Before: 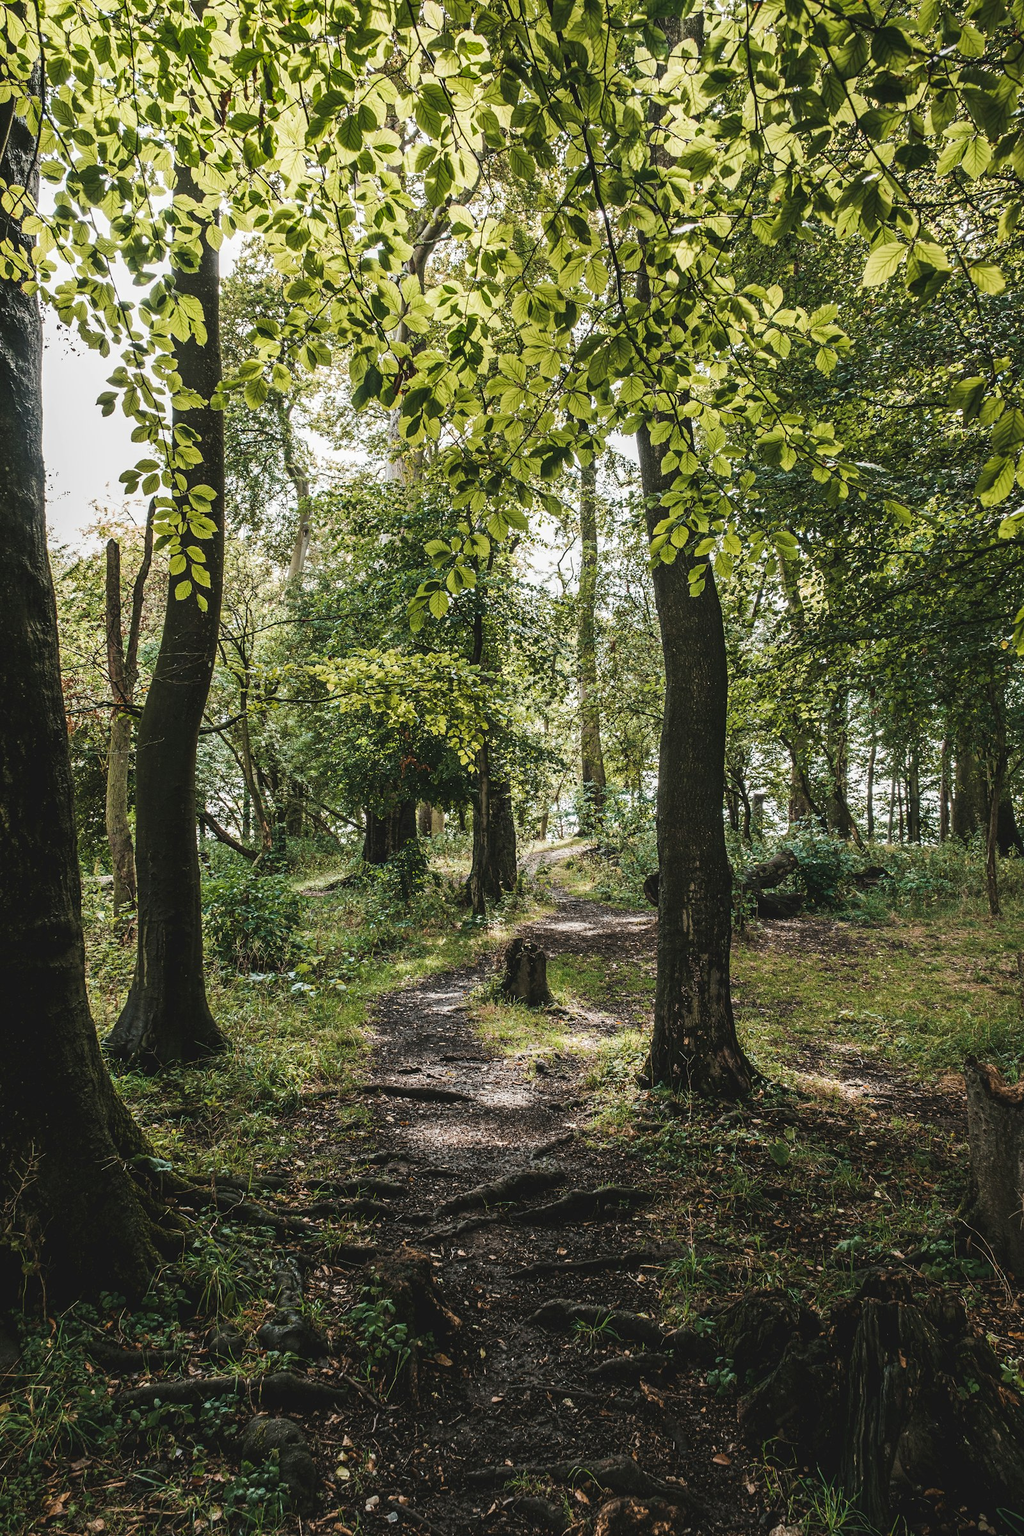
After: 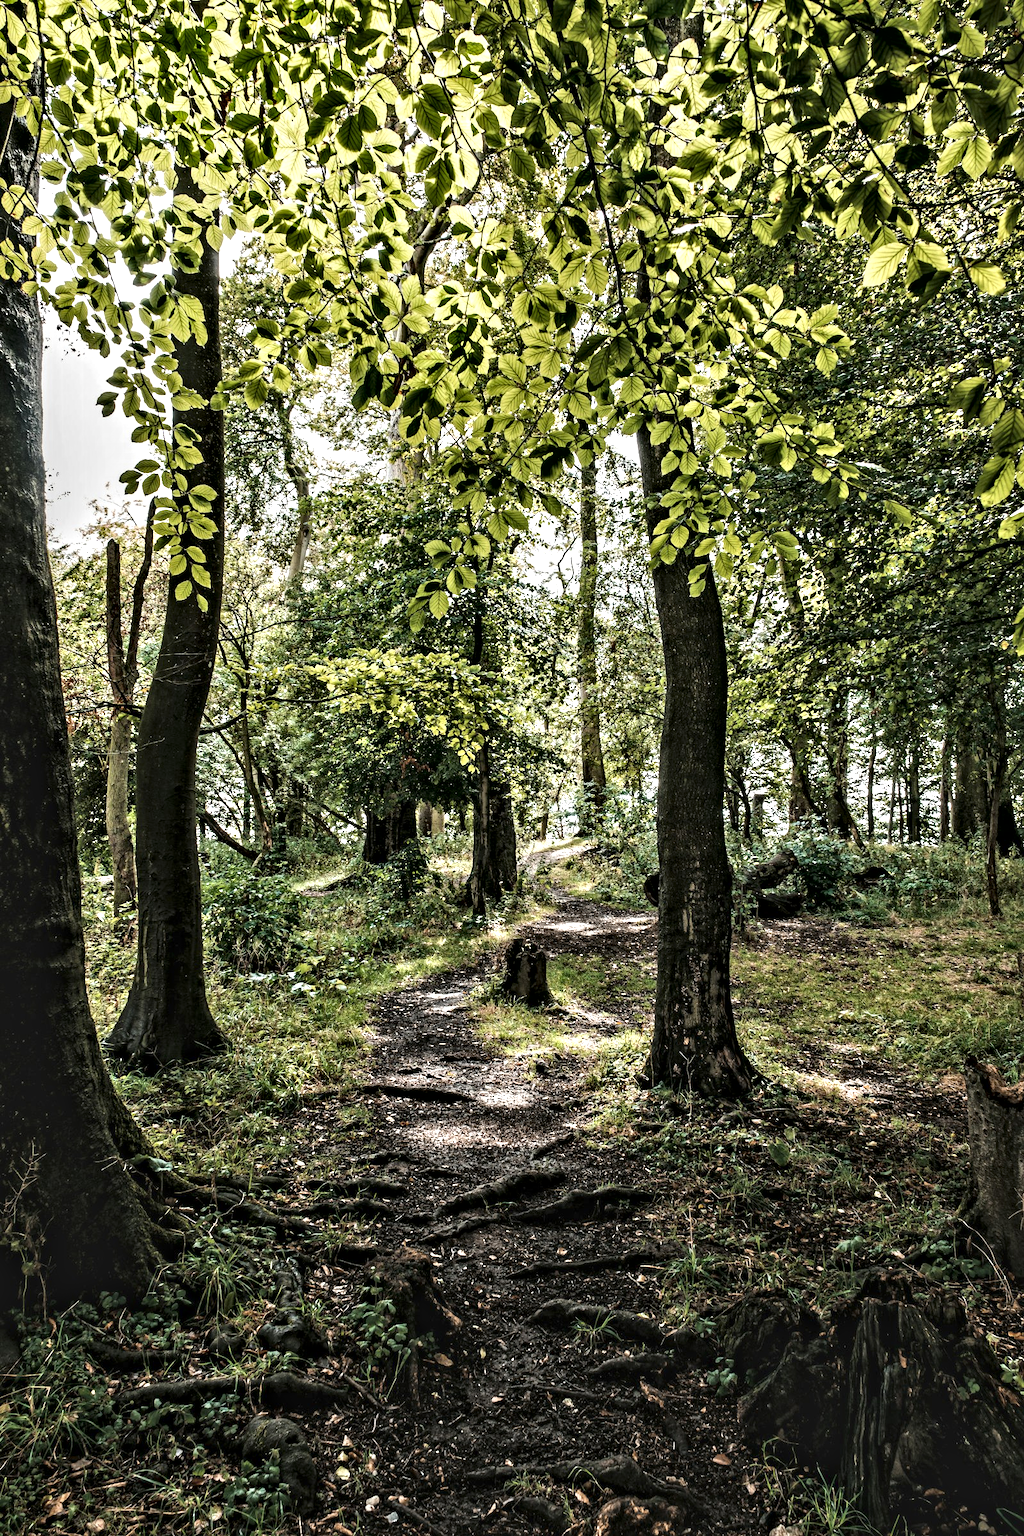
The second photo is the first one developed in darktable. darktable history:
local contrast: mode bilateral grid, contrast 20, coarseness 20, detail 150%, midtone range 0.2
contrast equalizer: y [[0.511, 0.558, 0.631, 0.632, 0.559, 0.512], [0.5 ×6], [0.5 ×6], [0 ×6], [0 ×6]] | blend: blend mode average, opacity 100%; mask: uniform (no mask)
